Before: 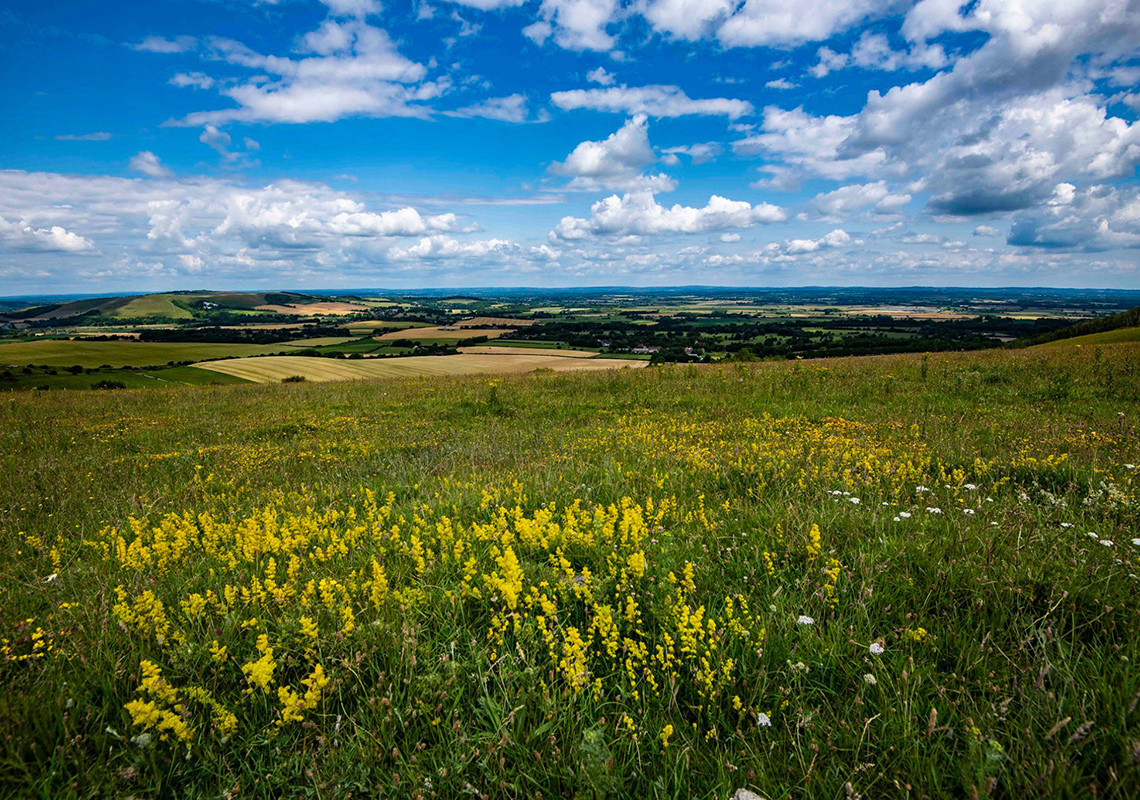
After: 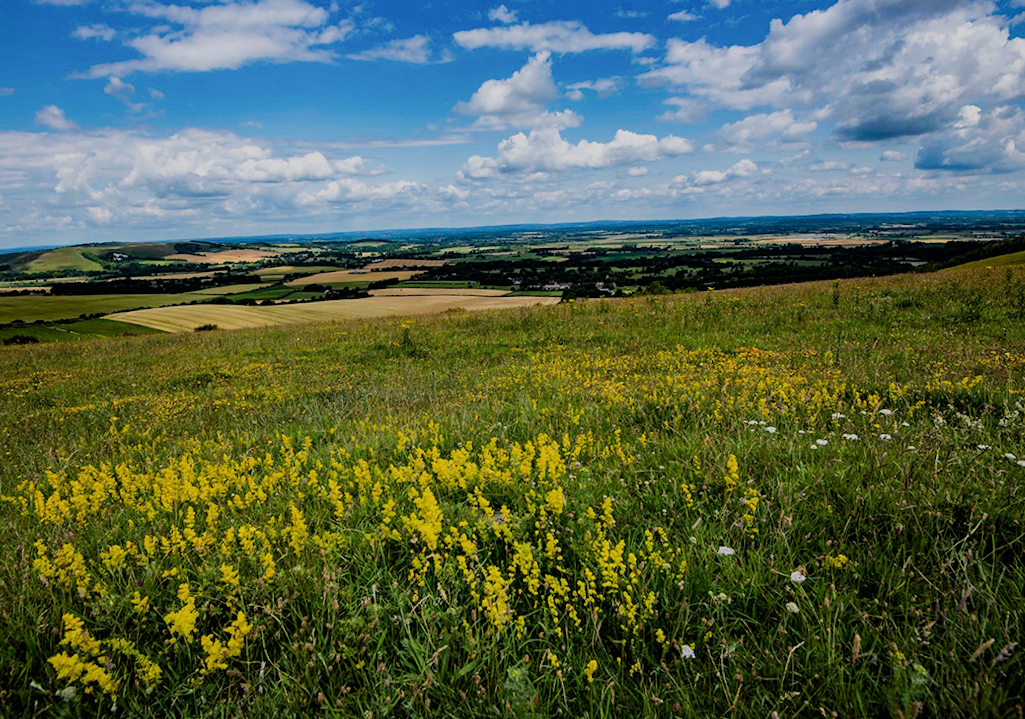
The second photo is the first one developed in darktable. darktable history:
crop and rotate: angle 1.96°, left 5.673%, top 5.673%
filmic rgb: black relative exposure -7.65 EV, white relative exposure 4.56 EV, hardness 3.61
